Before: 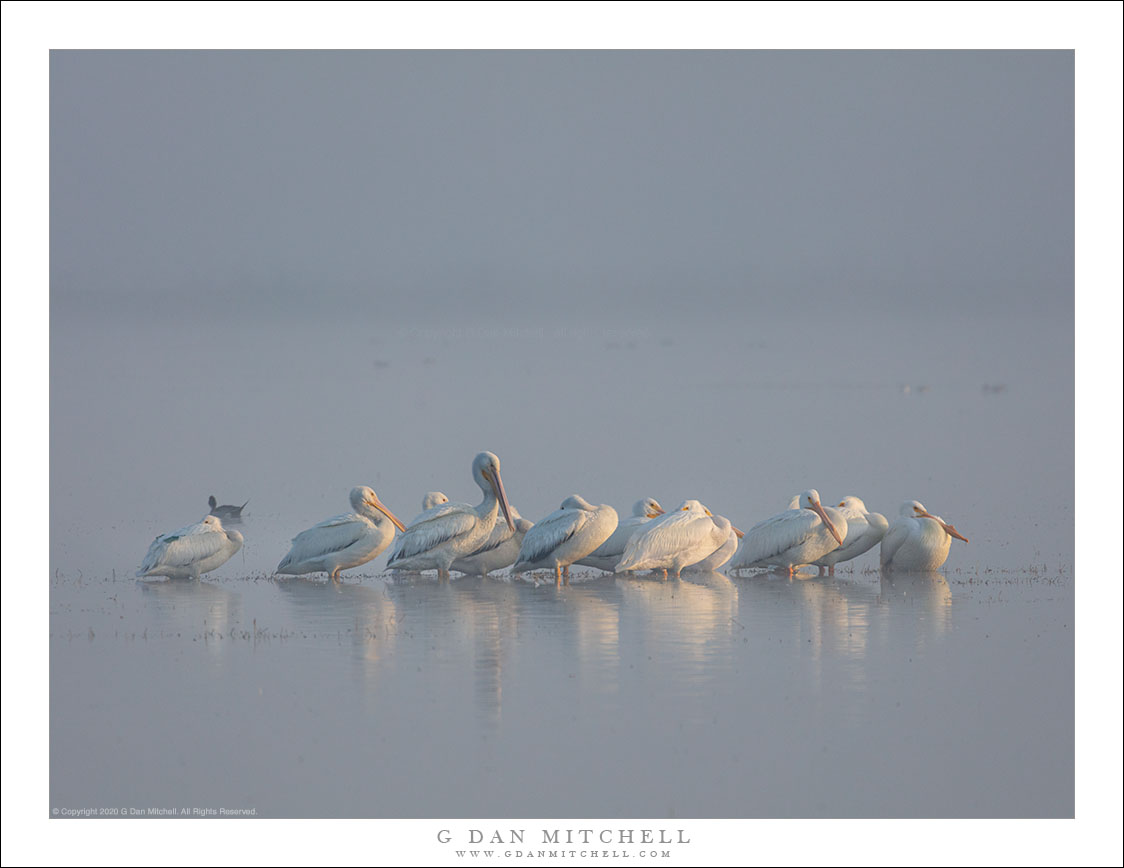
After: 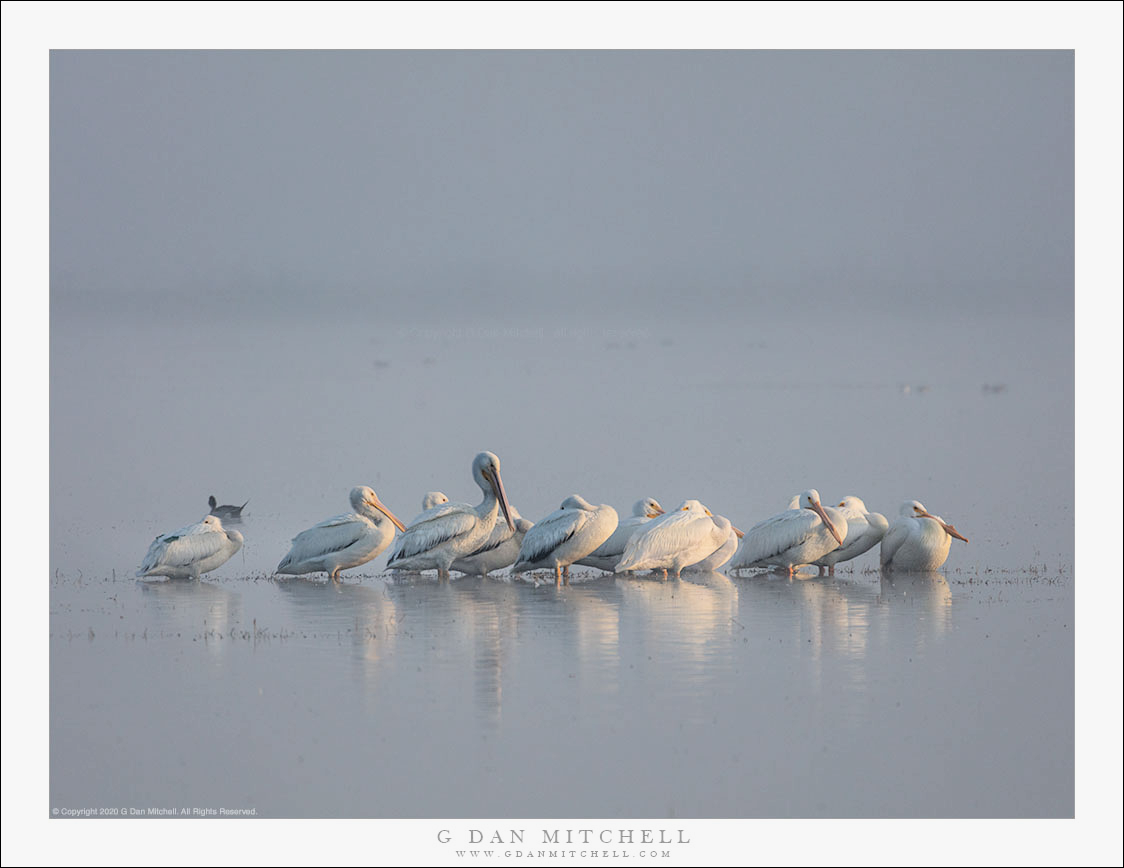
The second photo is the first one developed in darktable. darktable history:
filmic rgb: black relative exposure -3.99 EV, white relative exposure 2.98 EV, threshold 3 EV, hardness 2.98, contrast 1.512, enable highlight reconstruction true
